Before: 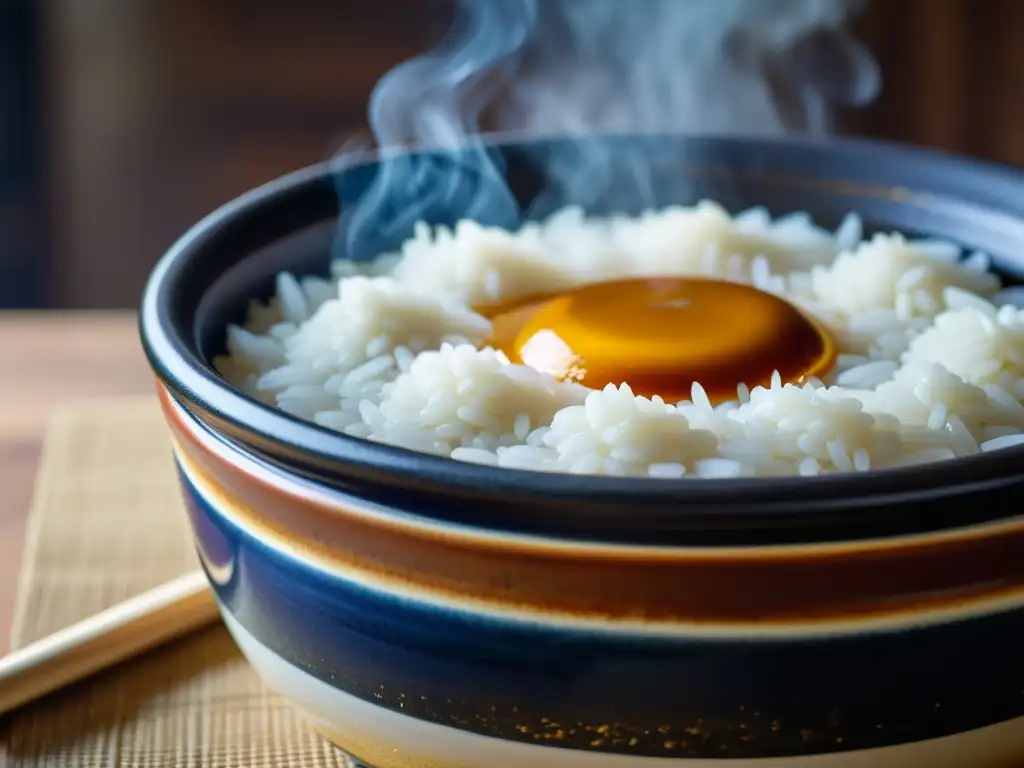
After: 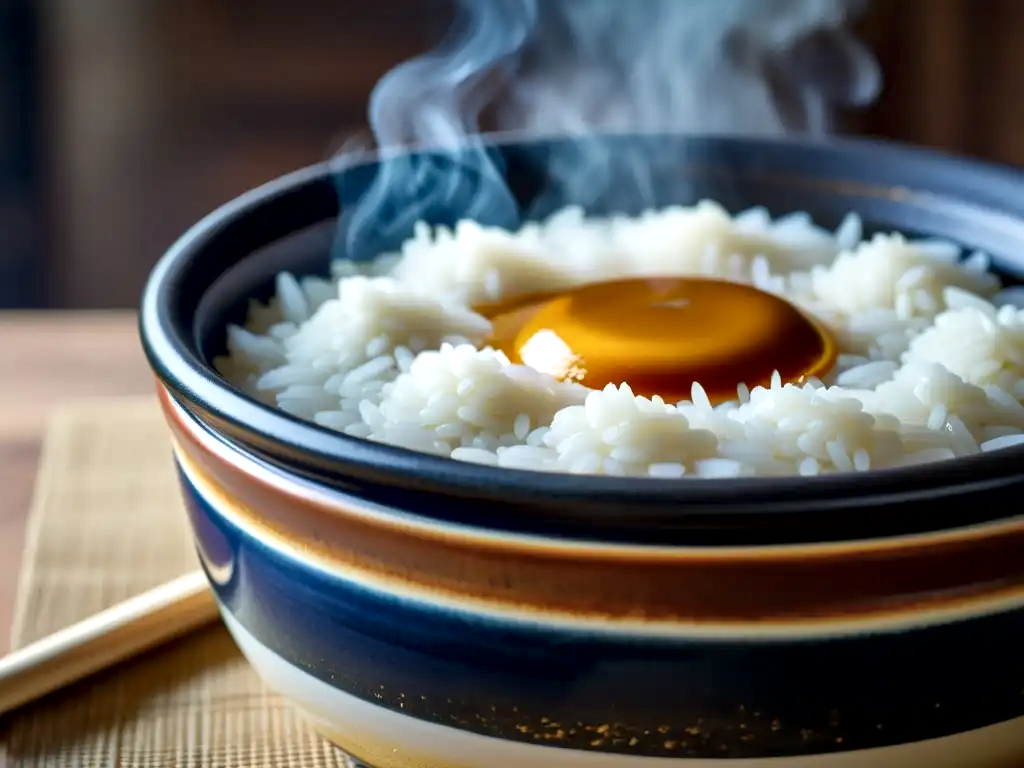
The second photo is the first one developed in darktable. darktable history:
local contrast: mode bilateral grid, contrast 26, coarseness 59, detail 151%, midtone range 0.2
